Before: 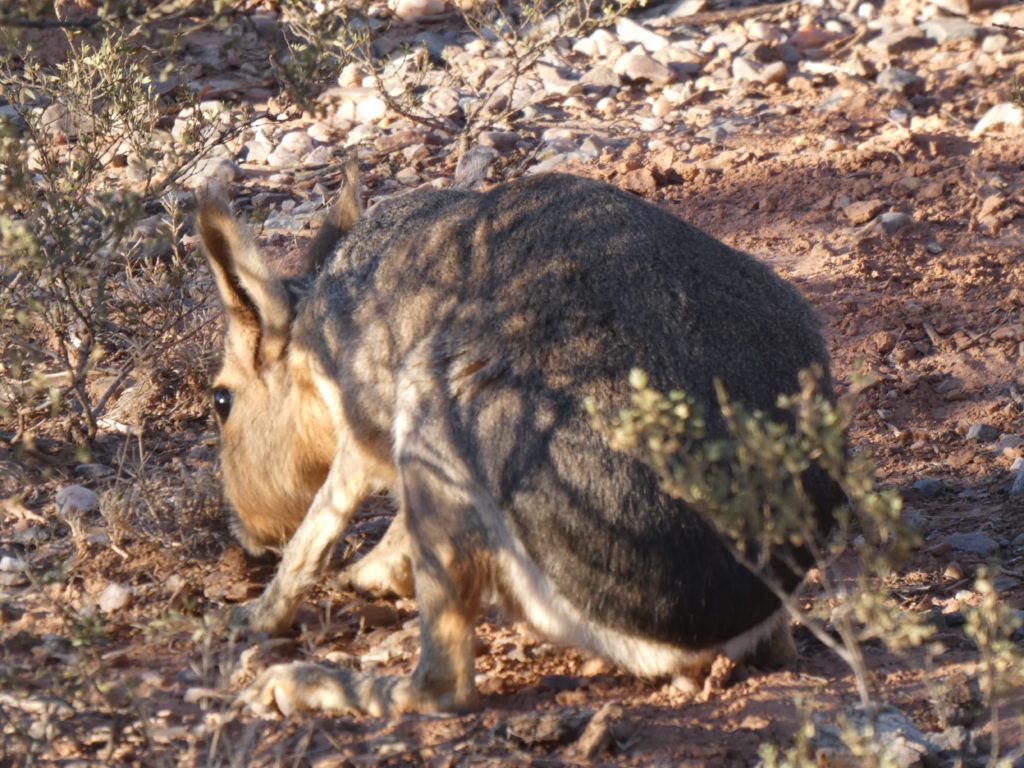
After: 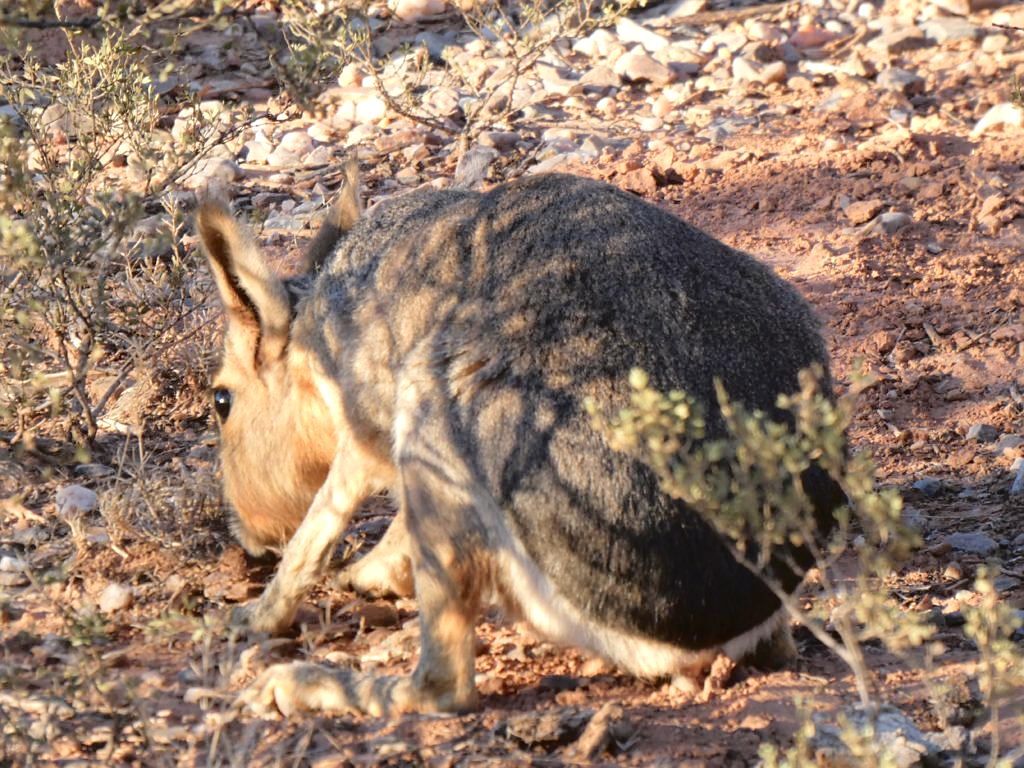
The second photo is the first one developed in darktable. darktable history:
tone curve: curves: ch0 [(0, 0.01) (0.058, 0.039) (0.159, 0.117) (0.282, 0.327) (0.45, 0.534) (0.676, 0.751) (0.89, 0.919) (1, 1)]; ch1 [(0, 0) (0.094, 0.081) (0.285, 0.299) (0.385, 0.403) (0.447, 0.455) (0.495, 0.496) (0.544, 0.552) (0.589, 0.612) (0.722, 0.728) (1, 1)]; ch2 [(0, 0) (0.257, 0.217) (0.43, 0.421) (0.498, 0.507) (0.531, 0.544) (0.56, 0.579) (0.625, 0.642) (1, 1)], color space Lab, independent channels, preserve colors none
exposure: exposure 0.131 EV, compensate highlight preservation false
shadows and highlights: shadows 25, highlights -25
sharpen: radius 1
